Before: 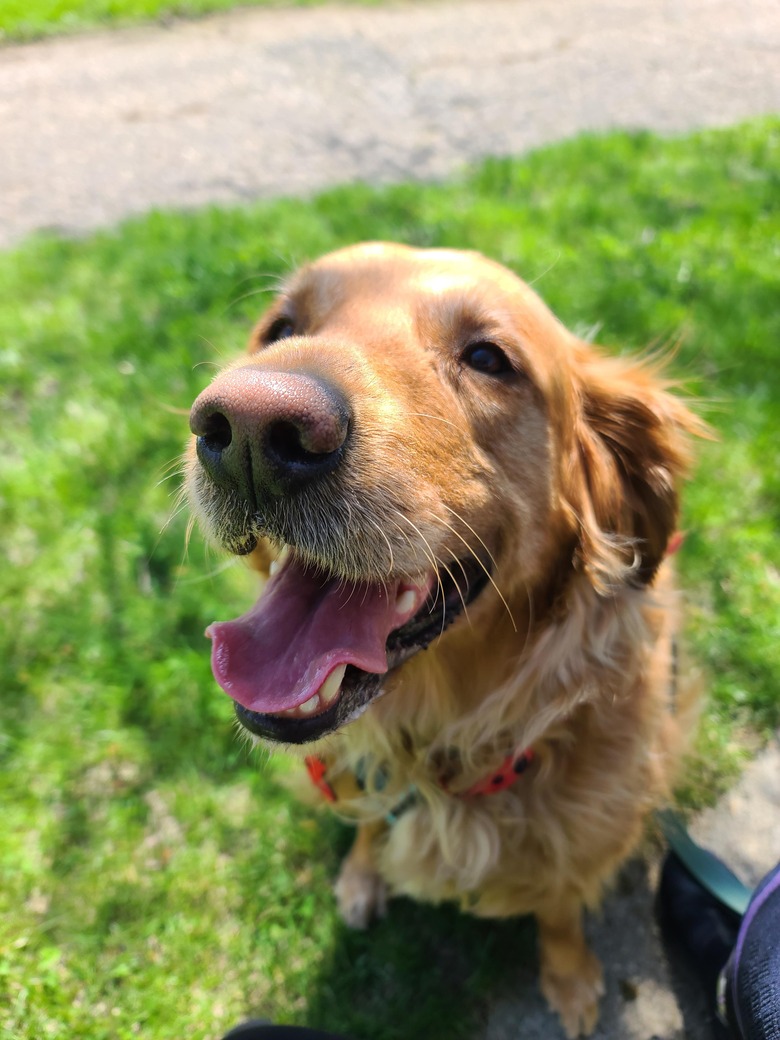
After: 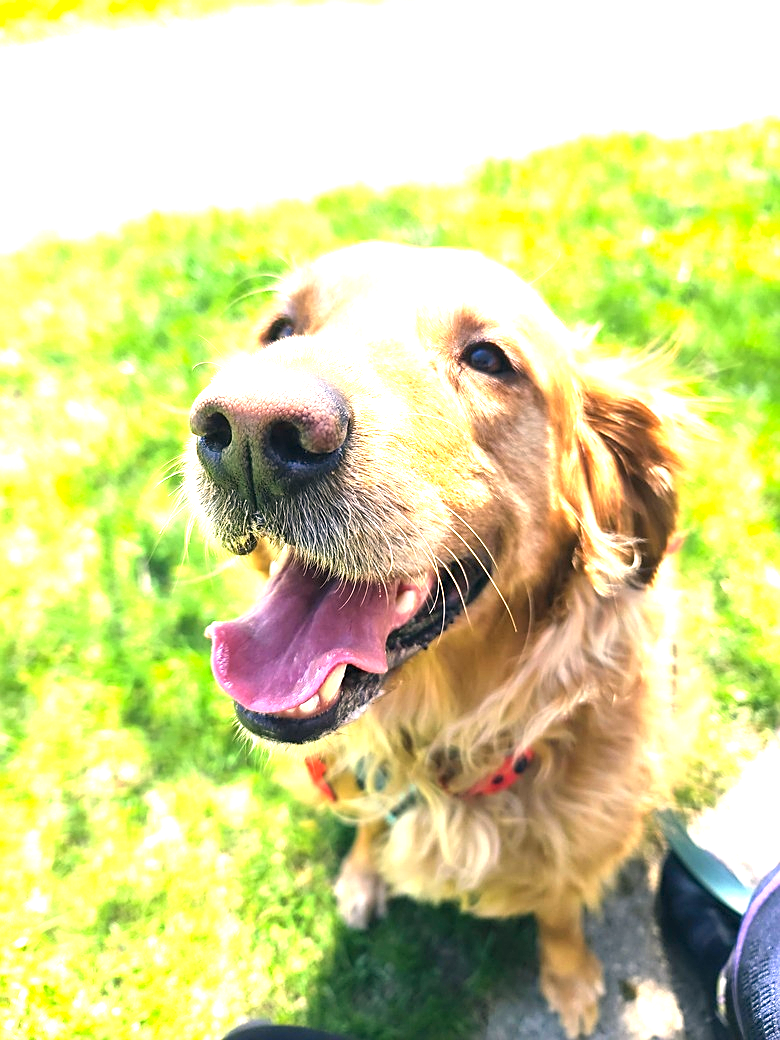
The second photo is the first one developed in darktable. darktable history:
color correction: highlights a* 5.38, highlights b* 5.28, shadows a* -4.87, shadows b* -5.25
exposure: exposure 2.015 EV, compensate highlight preservation false
sharpen: on, module defaults
